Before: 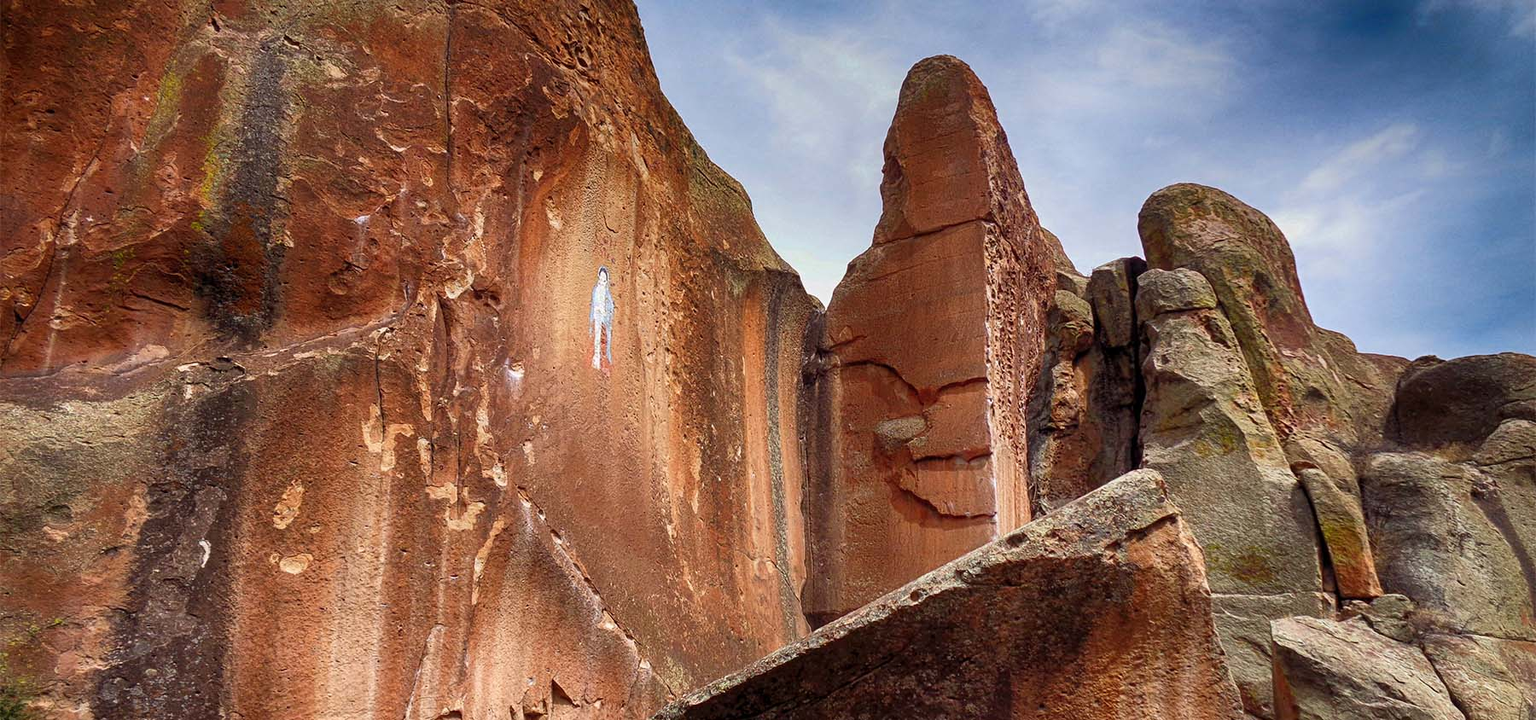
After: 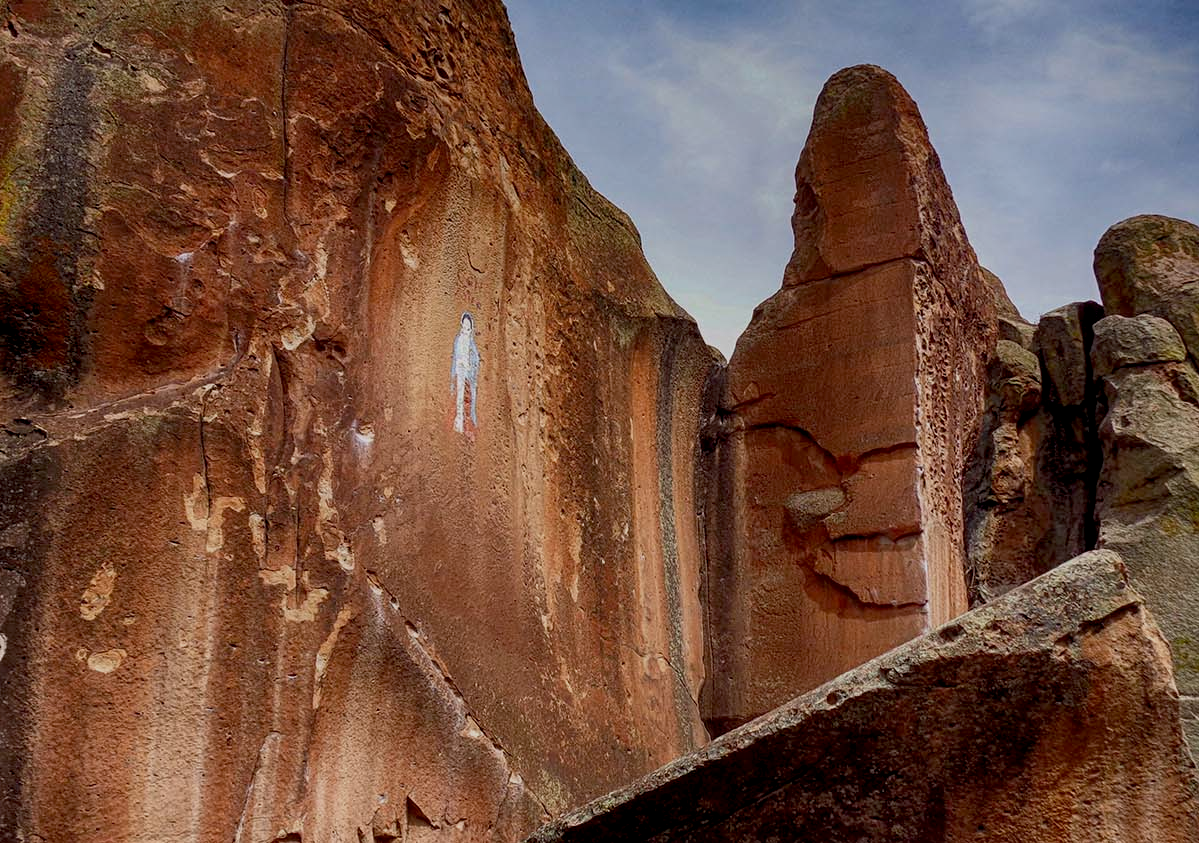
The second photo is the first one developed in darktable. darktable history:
tone equalizer: on, module defaults
exposure: black level correction 0.009, exposure -0.637 EV, compensate highlight preservation false
local contrast: highlights 100%, shadows 100%, detail 120%, midtone range 0.2
crop and rotate: left 13.342%, right 19.991%
